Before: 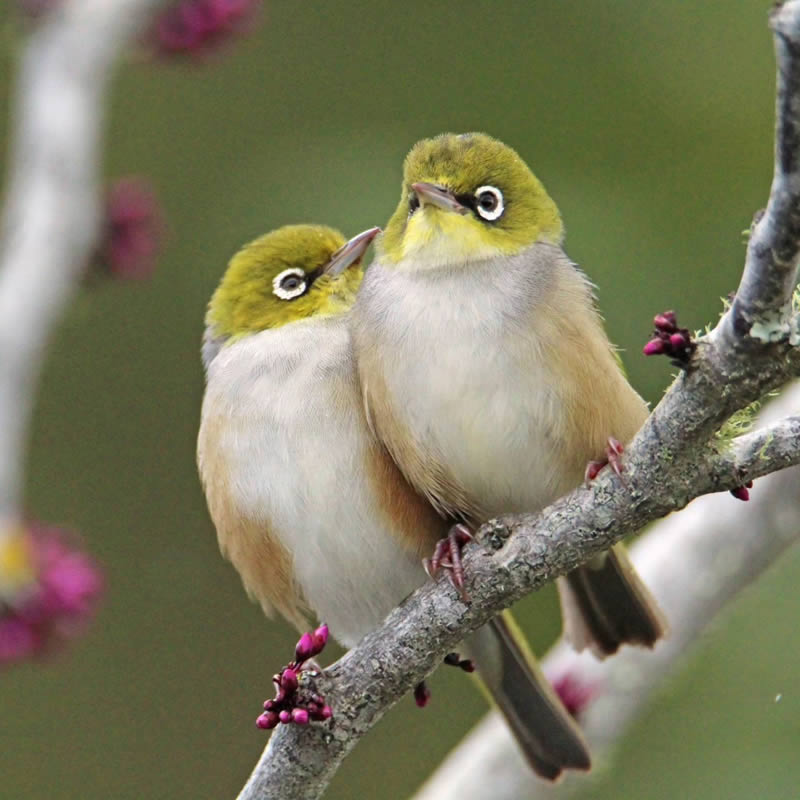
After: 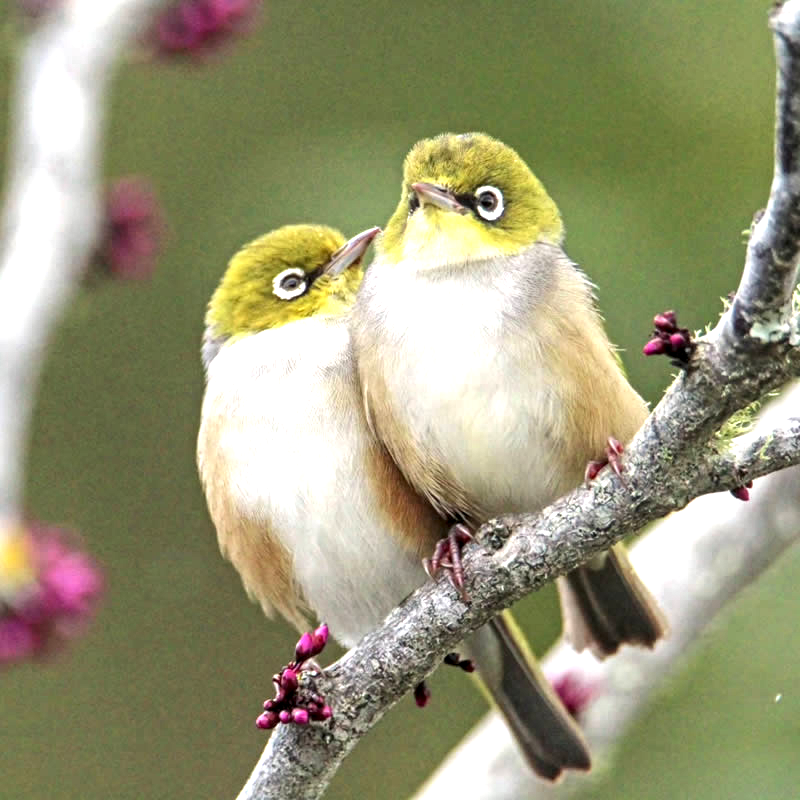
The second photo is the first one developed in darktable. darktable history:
base curve: curves: ch0 [(0, 0) (0.297, 0.298) (1, 1)], preserve colors none
local contrast: detail 144%
exposure: black level correction 0, exposure 0.691 EV, compensate exposure bias true, compensate highlight preservation false
